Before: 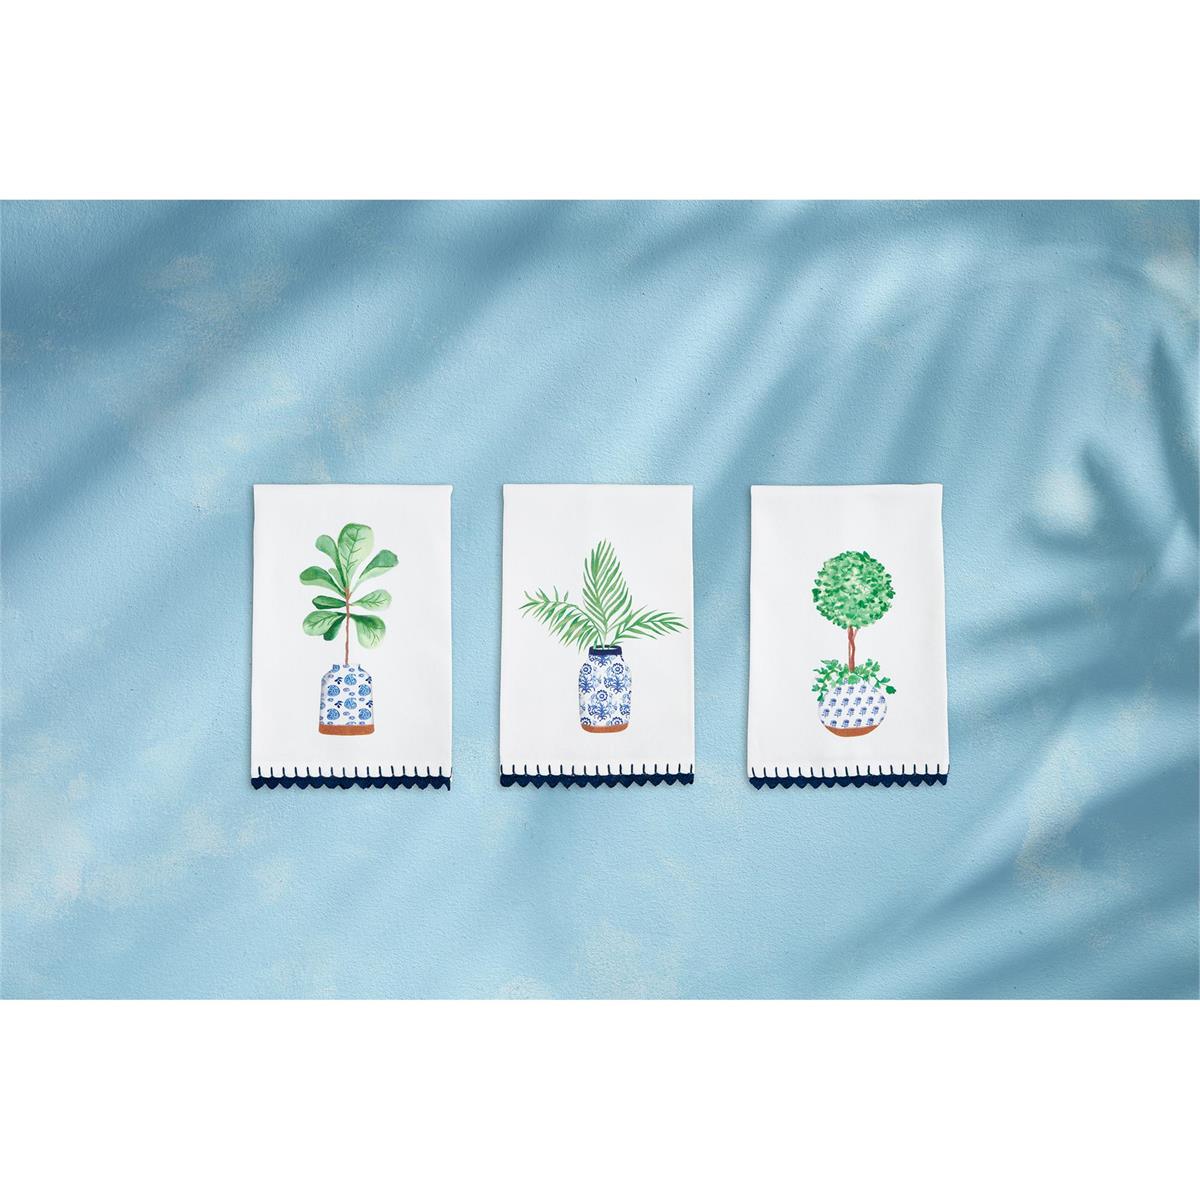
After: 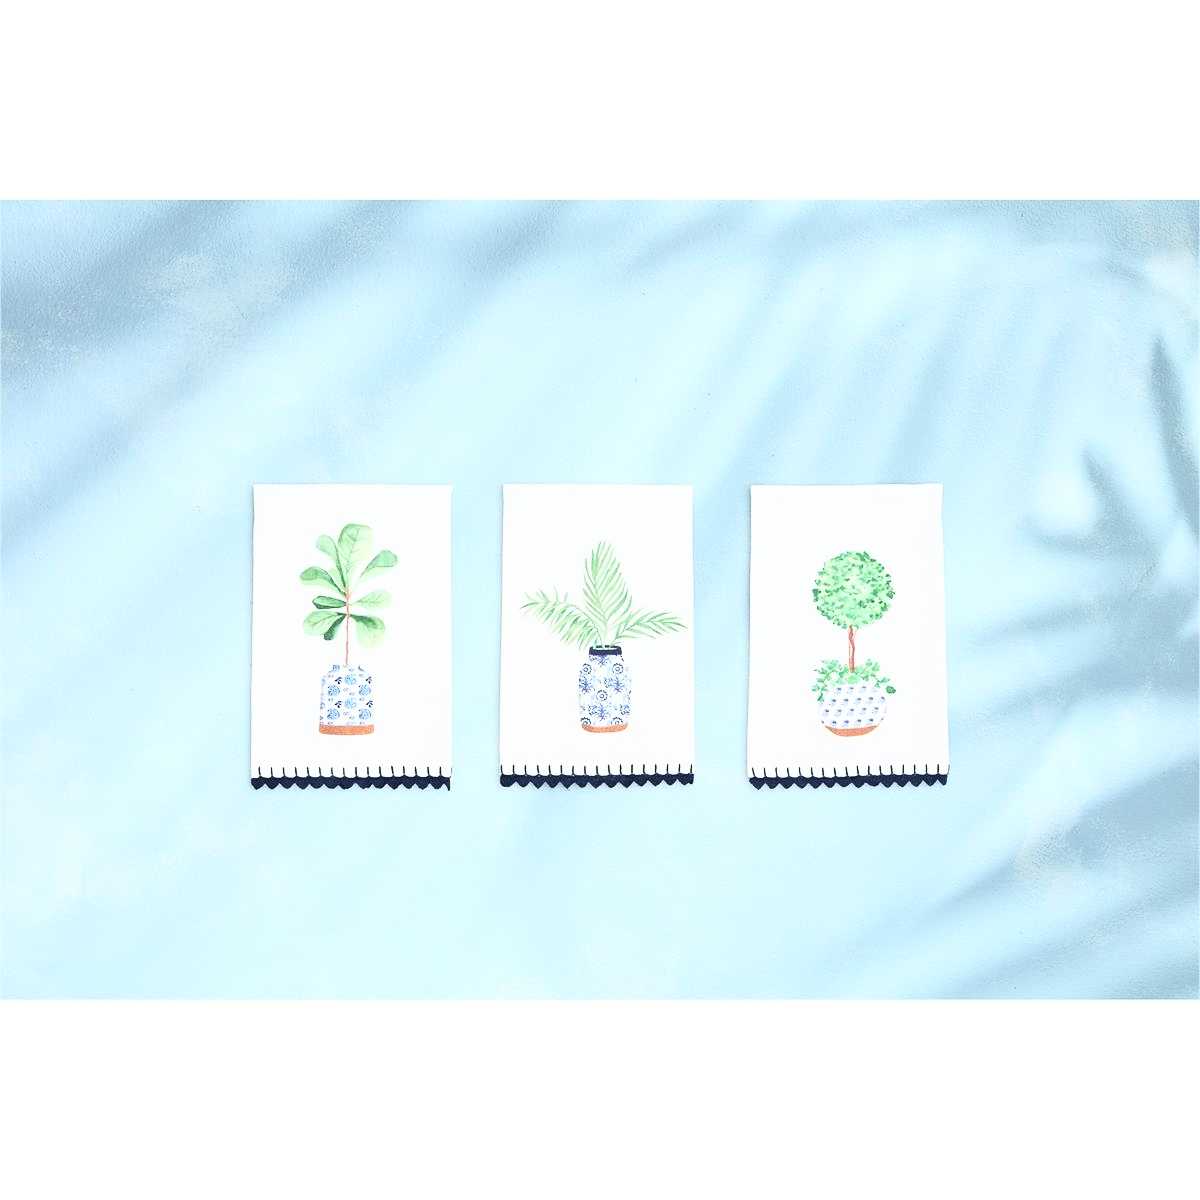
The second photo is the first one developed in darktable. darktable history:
contrast brightness saturation: contrast 0.447, brightness 0.552, saturation -0.18
